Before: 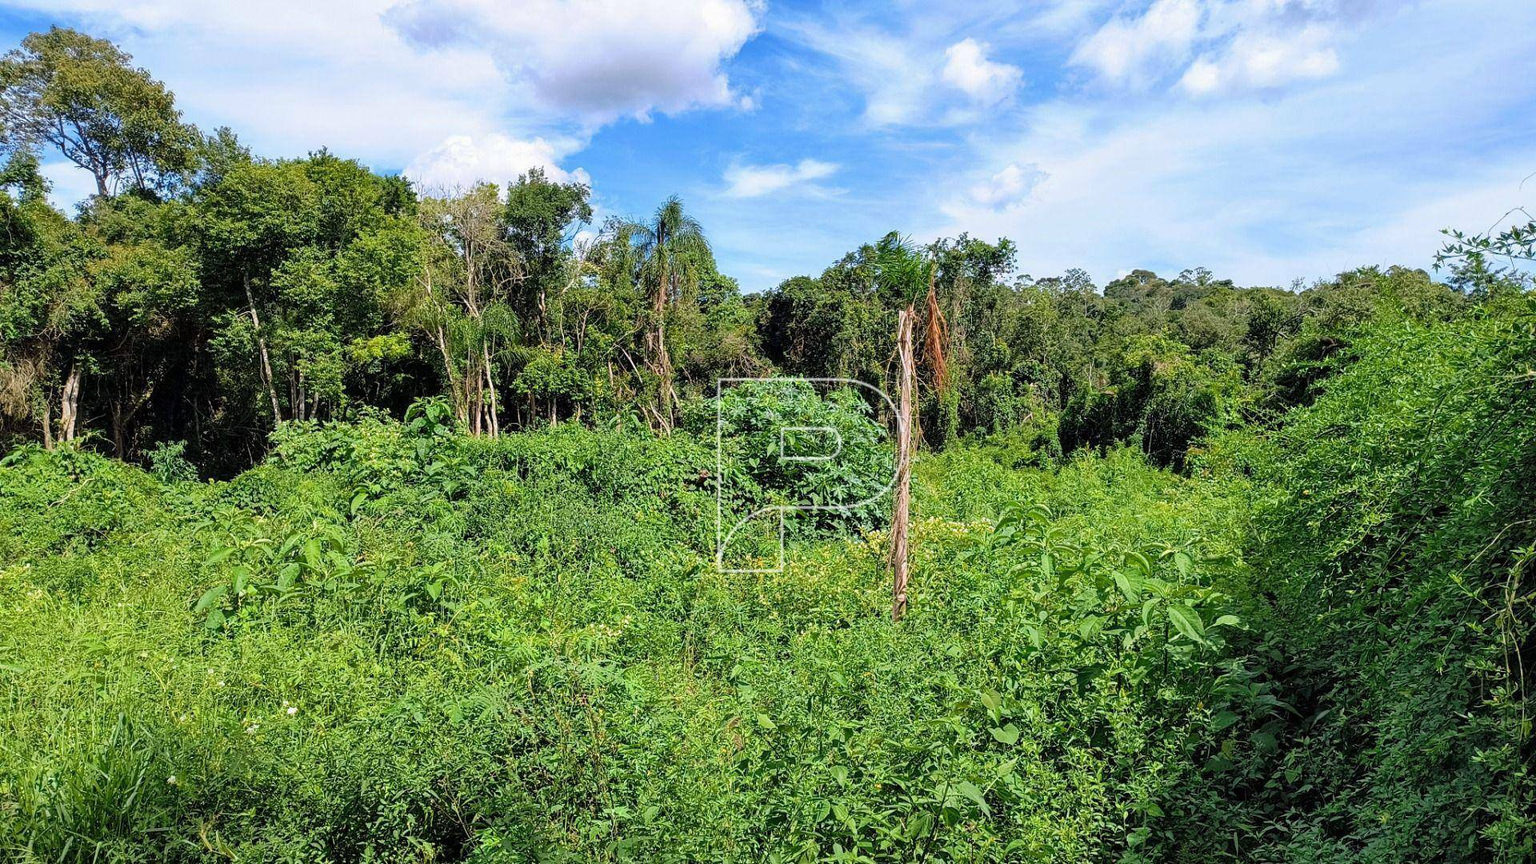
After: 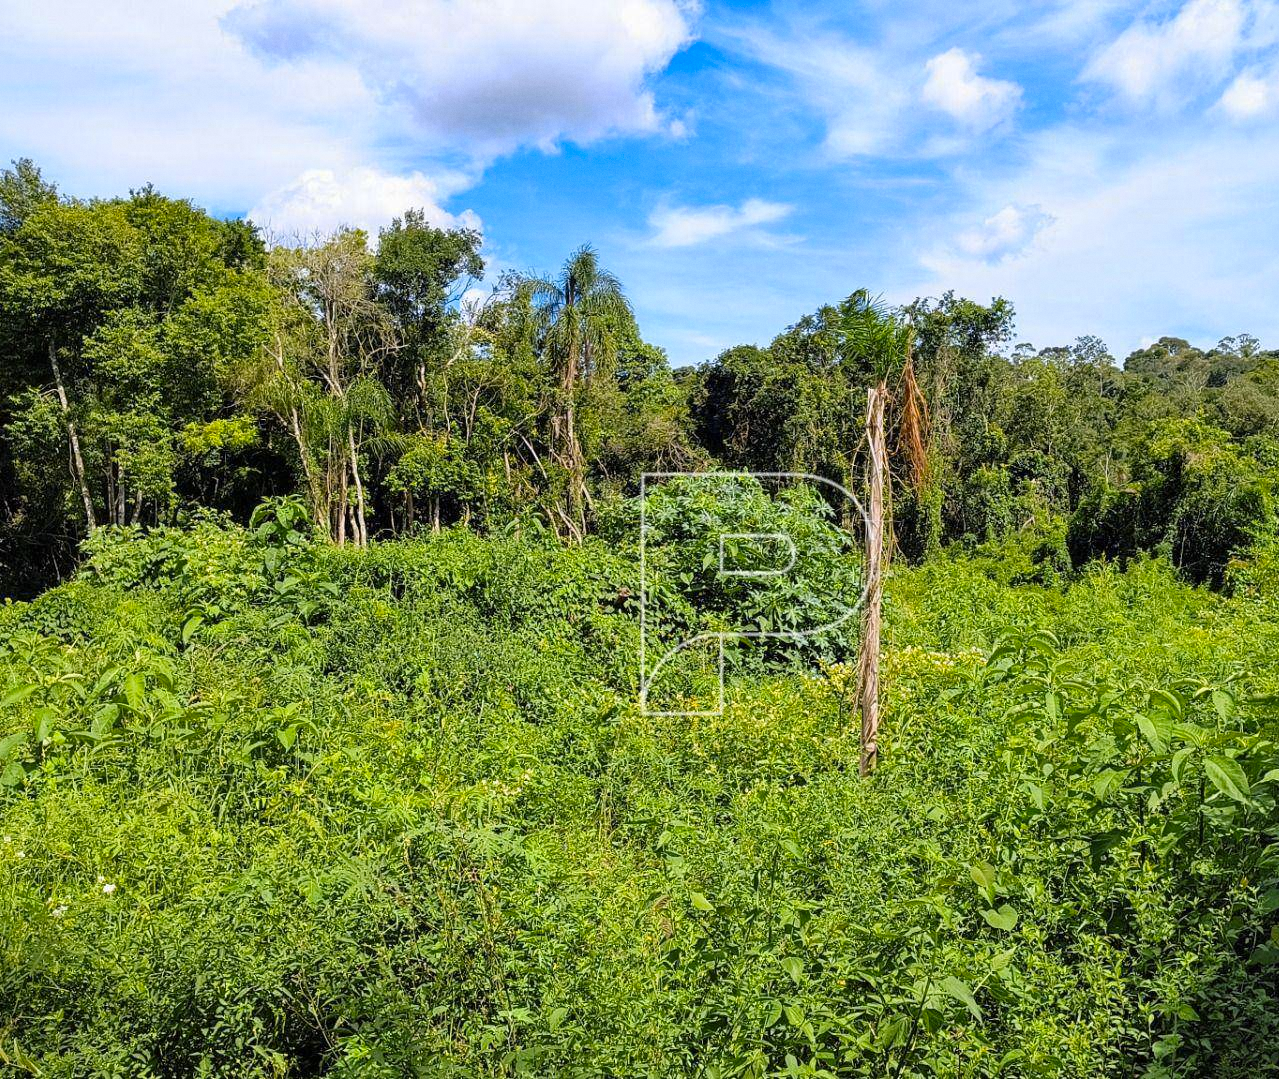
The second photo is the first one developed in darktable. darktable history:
color contrast: green-magenta contrast 0.85, blue-yellow contrast 1.25, unbound 0
grain: coarseness 0.09 ISO, strength 10%
tone equalizer: on, module defaults
crop and rotate: left 13.342%, right 19.991%
